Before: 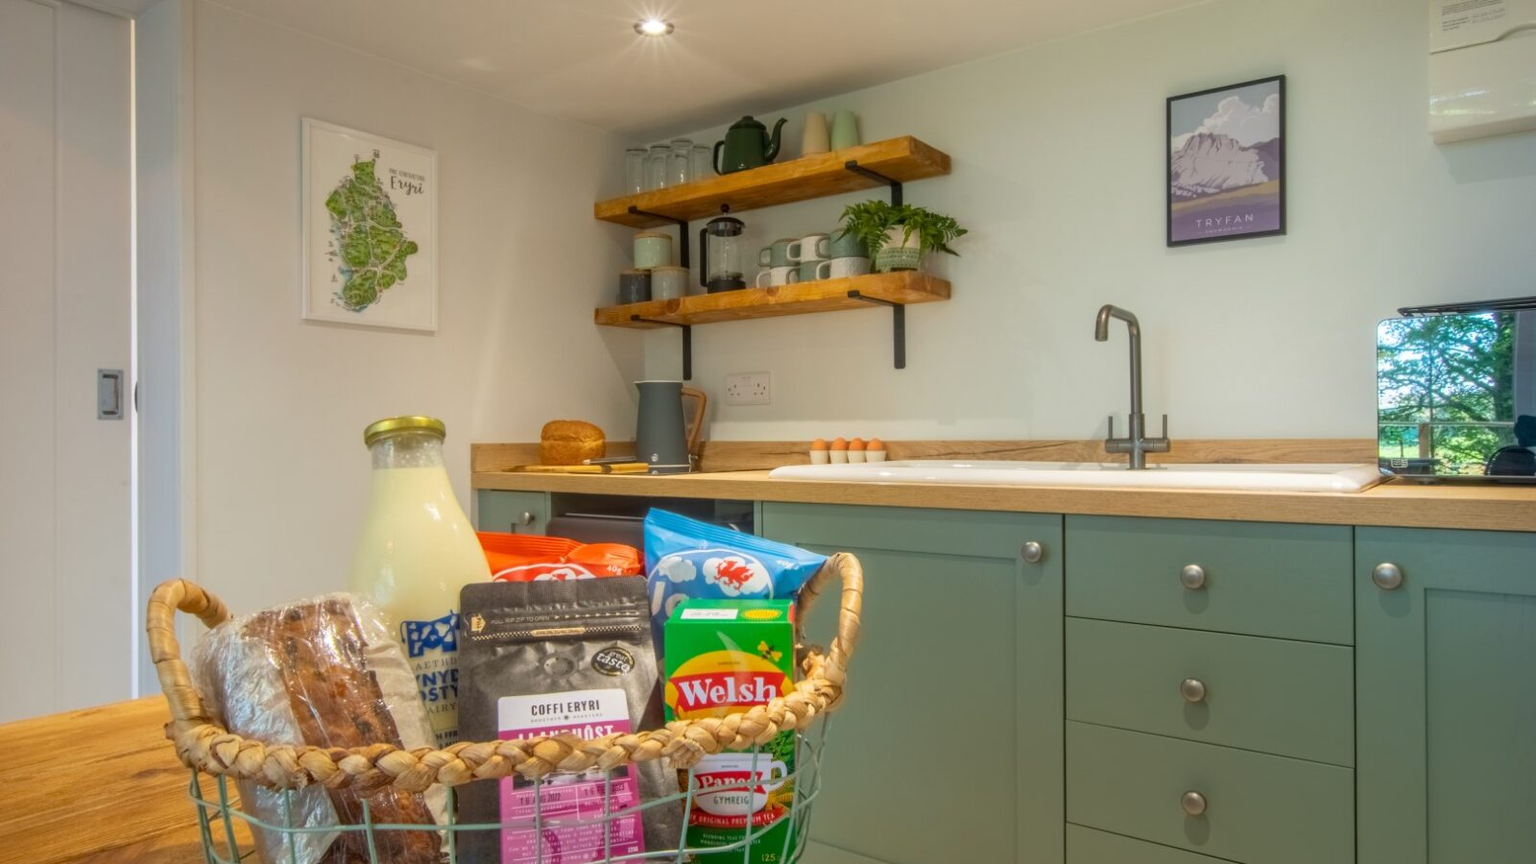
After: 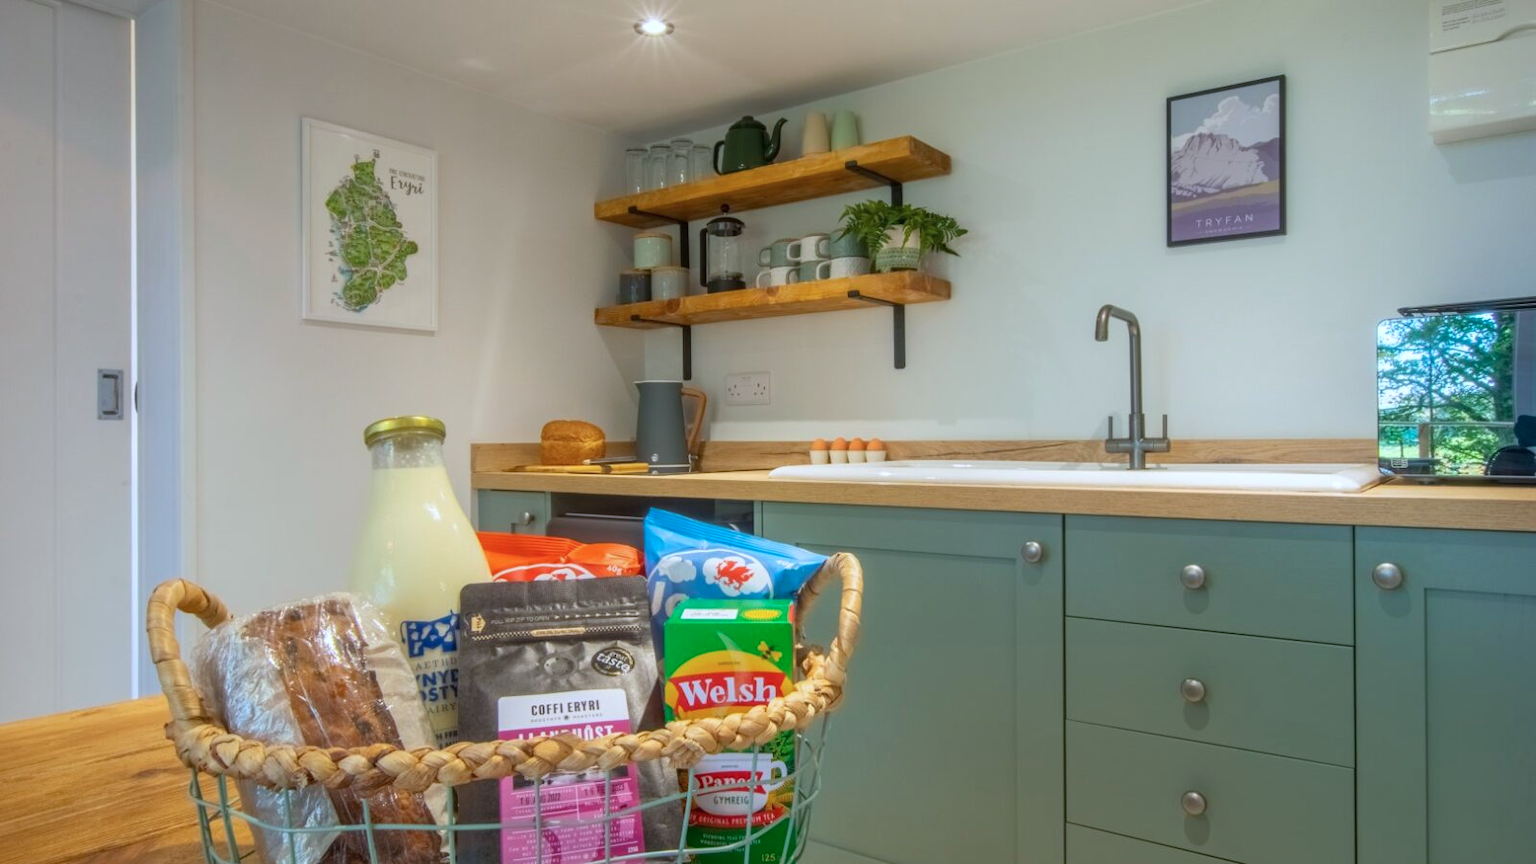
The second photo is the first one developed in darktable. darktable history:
color calibration: x 0.37, y 0.382, temperature 4316.8 K
